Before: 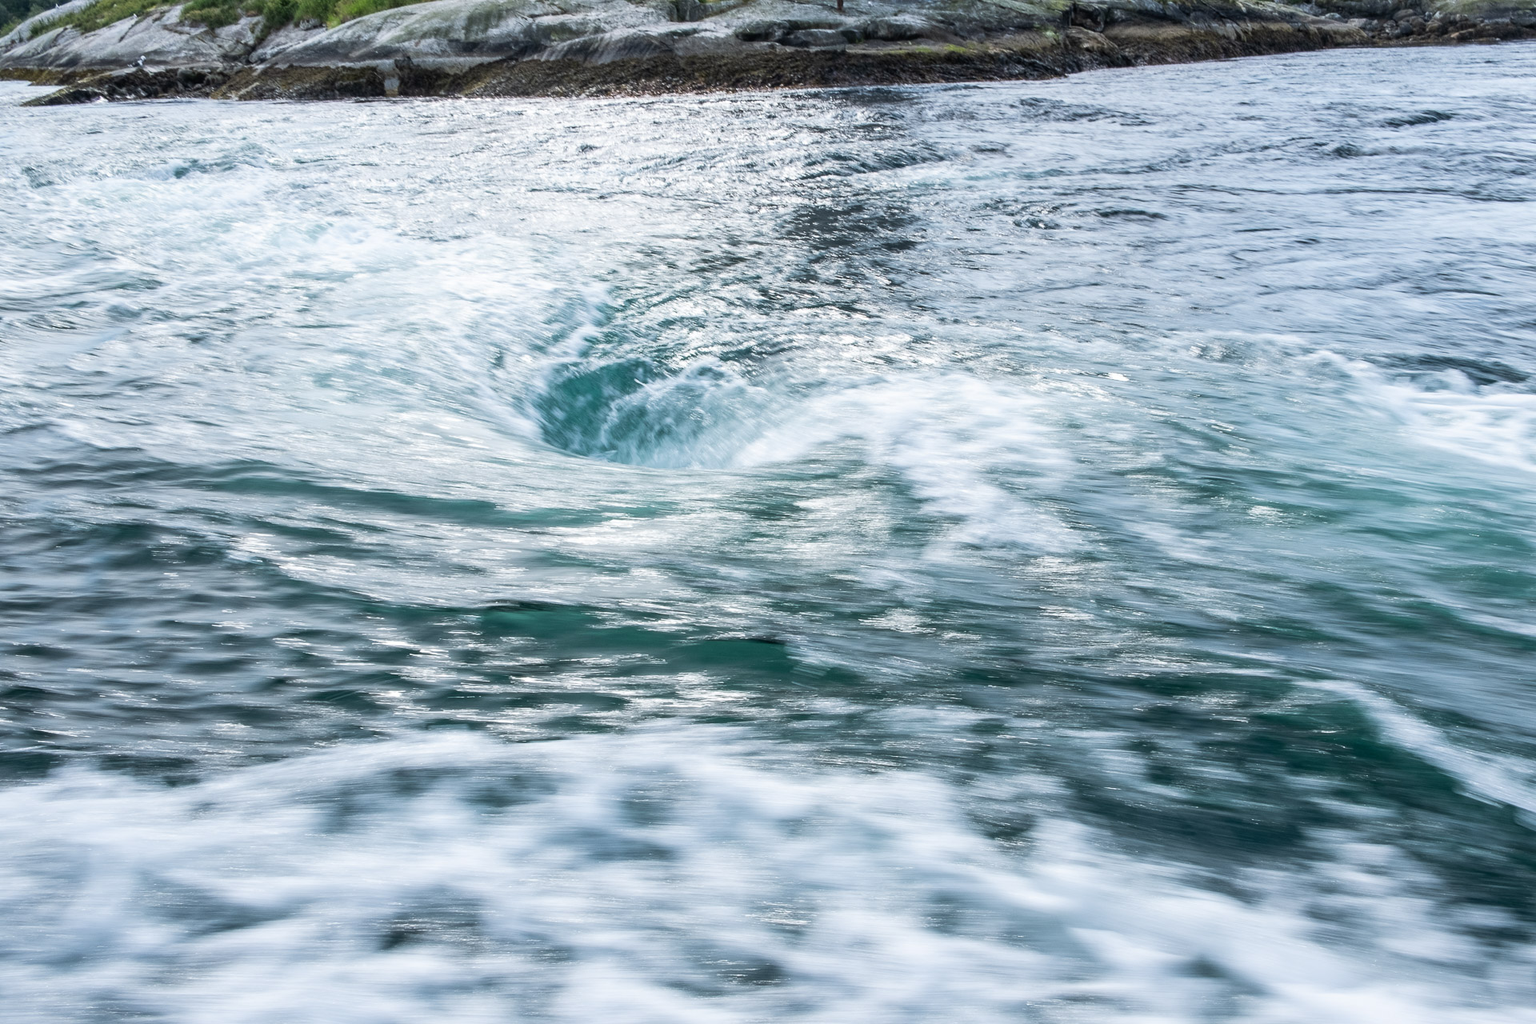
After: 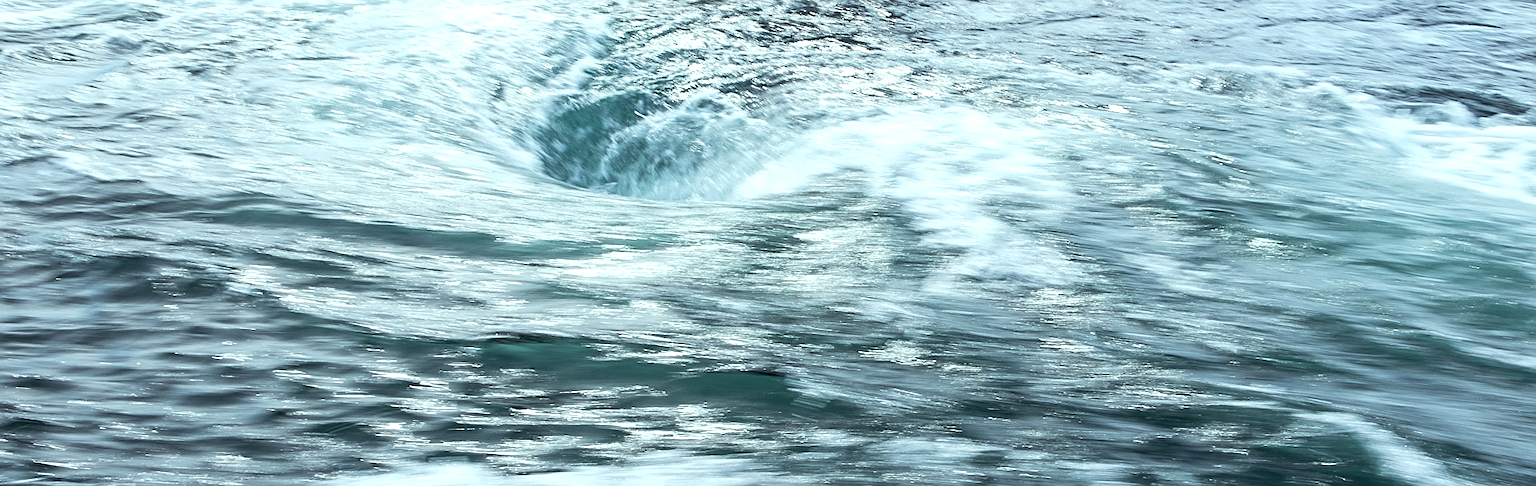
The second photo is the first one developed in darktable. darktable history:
sharpen: on, module defaults
color balance rgb: shadows lift › chroma 2.938%, shadows lift › hue 278.81°, highlights gain › luminance 19.82%, highlights gain › chroma 2.732%, highlights gain › hue 174.16°, perceptual saturation grading › global saturation -26.761%, global vibrance 20%
crop and rotate: top 26.22%, bottom 26.267%
